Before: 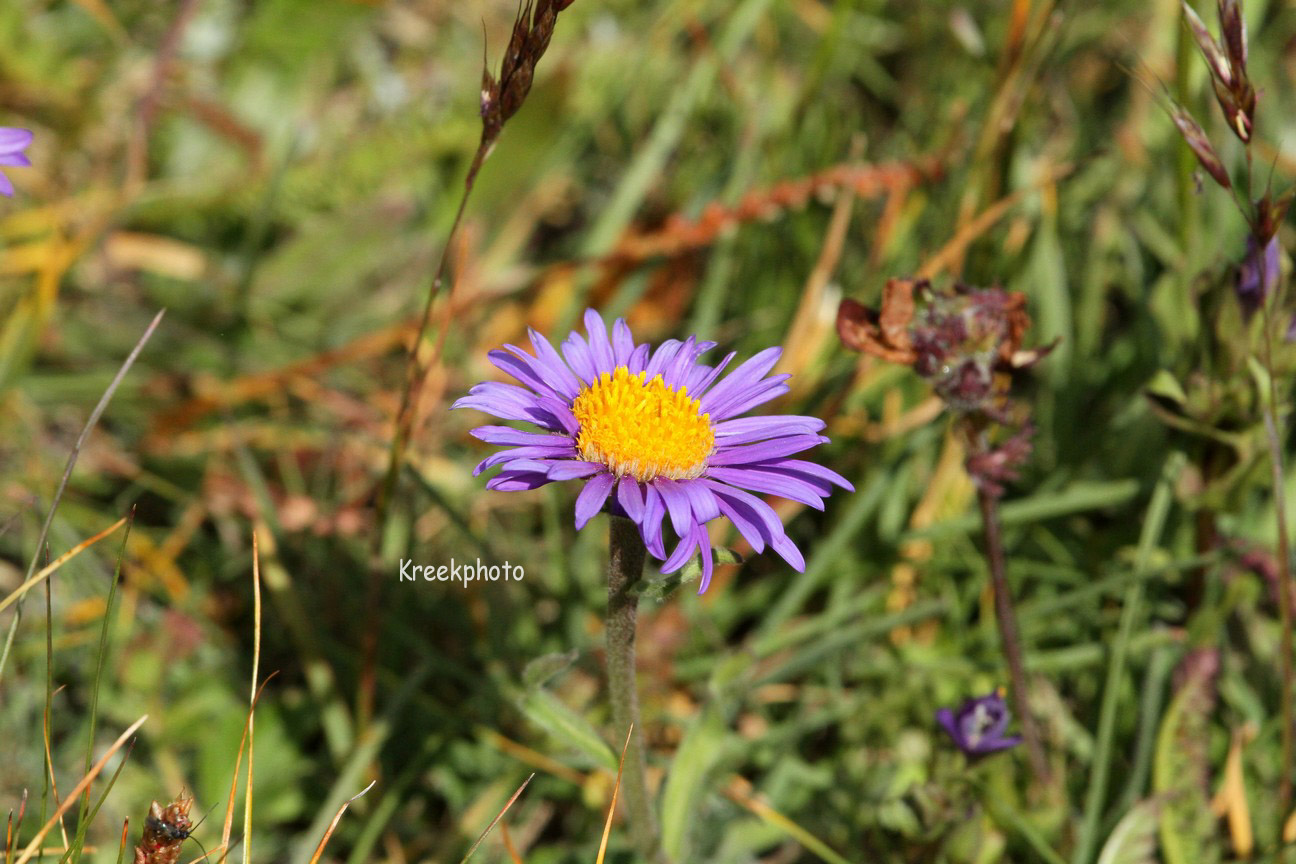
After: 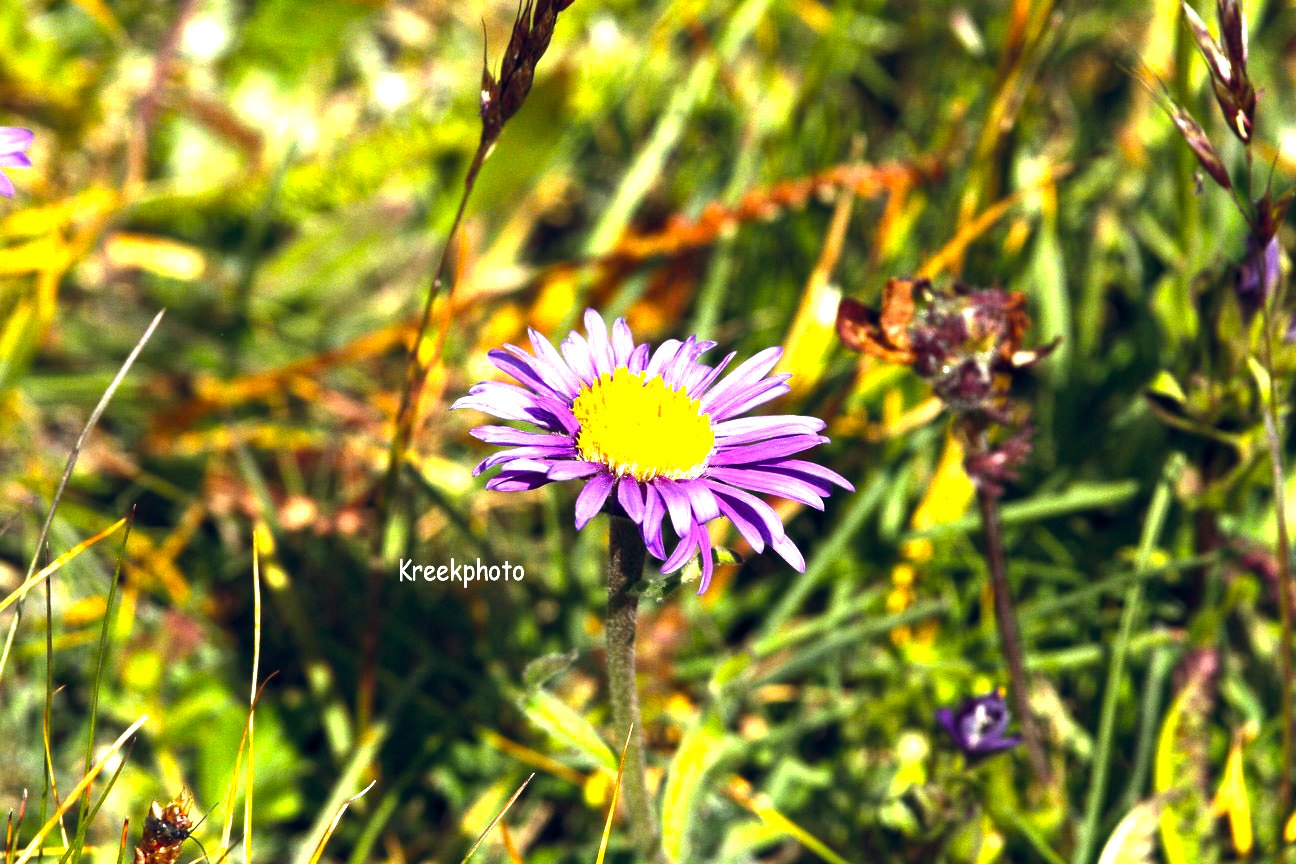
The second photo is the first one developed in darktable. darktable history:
color balance rgb: global offset › chroma 0.148%, global offset › hue 253.16°, perceptual saturation grading › global saturation 39.978%, perceptual brilliance grading › highlights 74.468%, perceptual brilliance grading › shadows -30.042%
